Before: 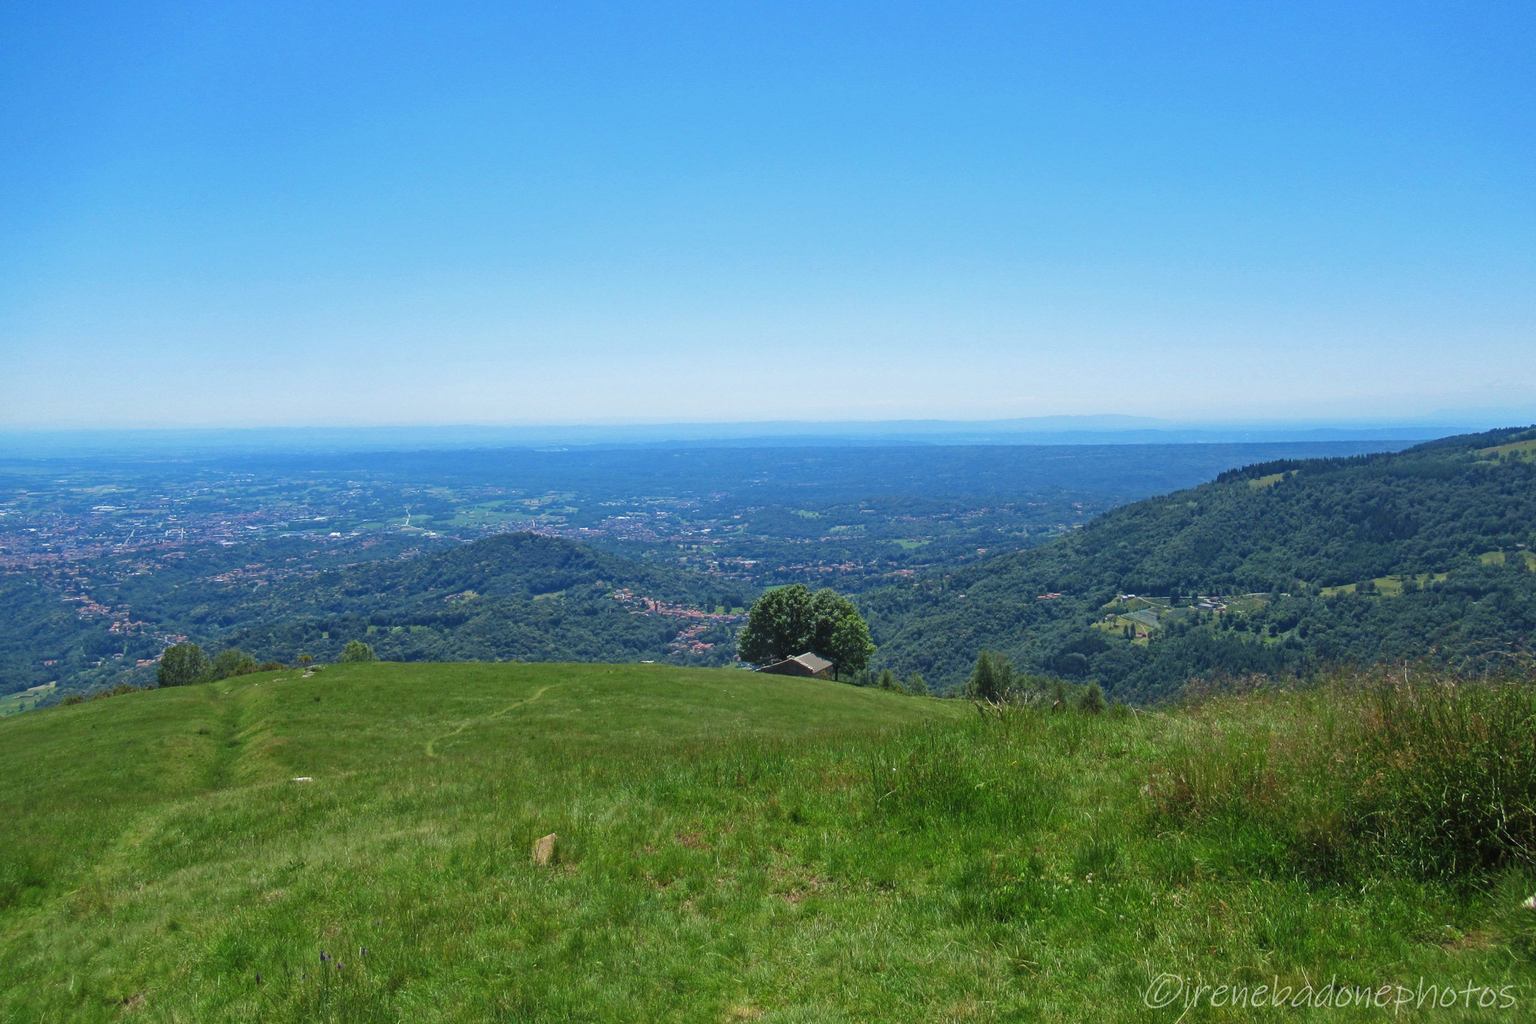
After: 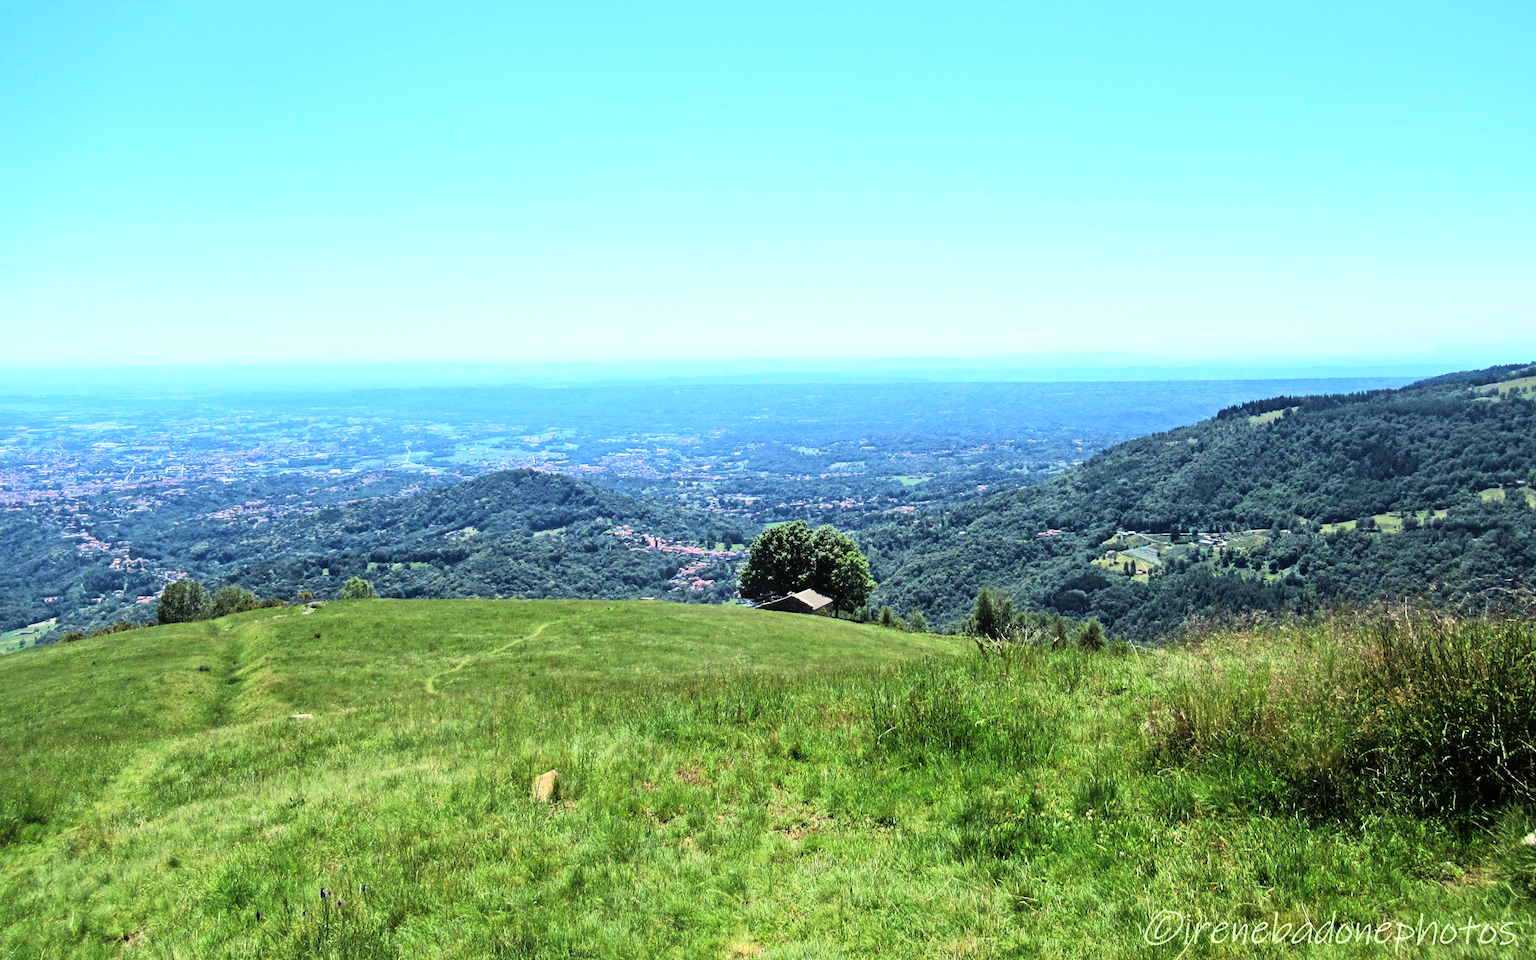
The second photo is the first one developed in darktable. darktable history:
contrast brightness saturation: saturation -0.05
rgb curve: curves: ch0 [(0, 0) (0.21, 0.15) (0.24, 0.21) (0.5, 0.75) (0.75, 0.96) (0.89, 0.99) (1, 1)]; ch1 [(0, 0.02) (0.21, 0.13) (0.25, 0.2) (0.5, 0.67) (0.75, 0.9) (0.89, 0.97) (1, 1)]; ch2 [(0, 0.02) (0.21, 0.13) (0.25, 0.2) (0.5, 0.67) (0.75, 0.9) (0.89, 0.97) (1, 1)], compensate middle gray true
crop and rotate: top 6.25%
